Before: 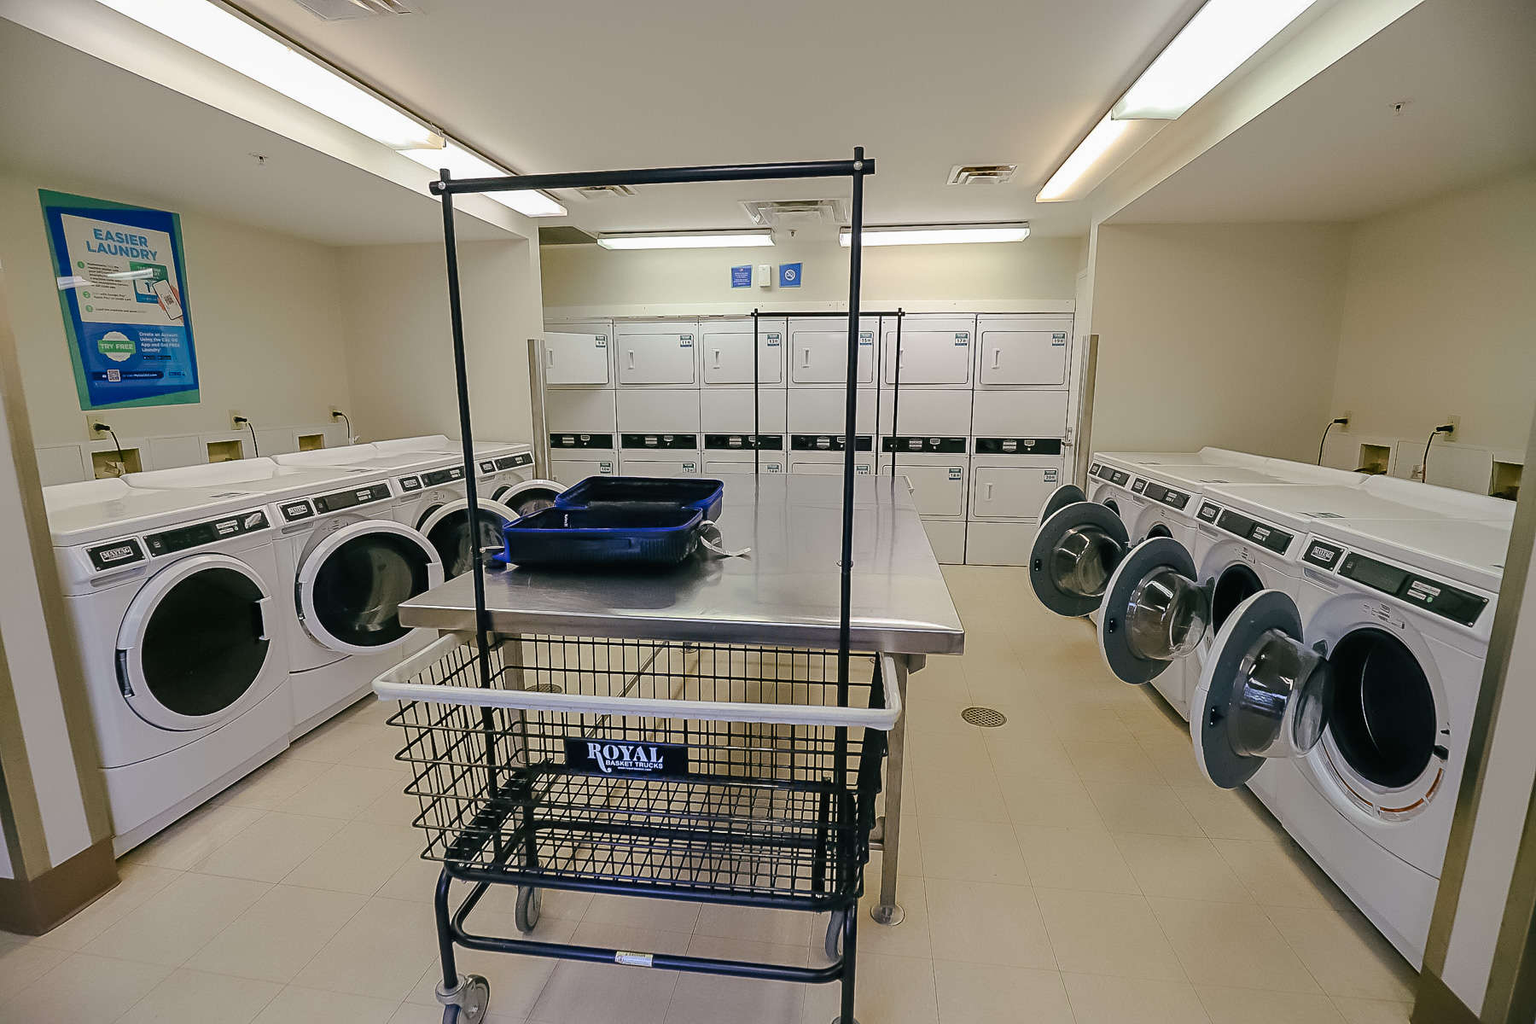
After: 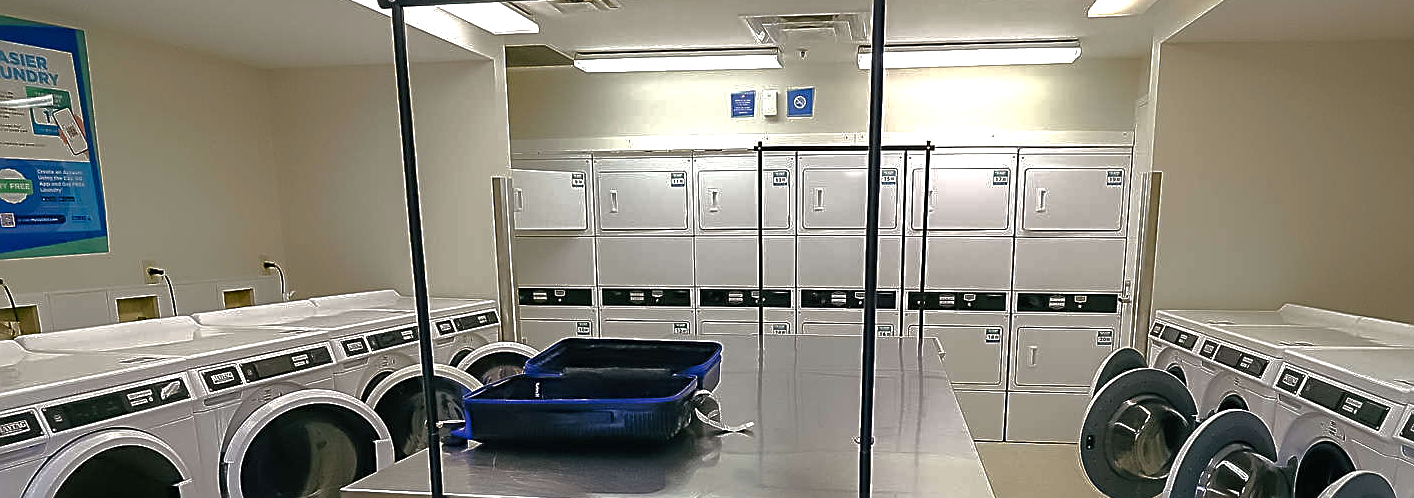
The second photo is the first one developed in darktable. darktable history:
exposure: exposure 0.657 EV, compensate highlight preservation false
sharpen: on, module defaults
crop: left 7.036%, top 18.398%, right 14.379%, bottom 40.043%
base curve: curves: ch0 [(0, 0) (0.826, 0.587) (1, 1)]
